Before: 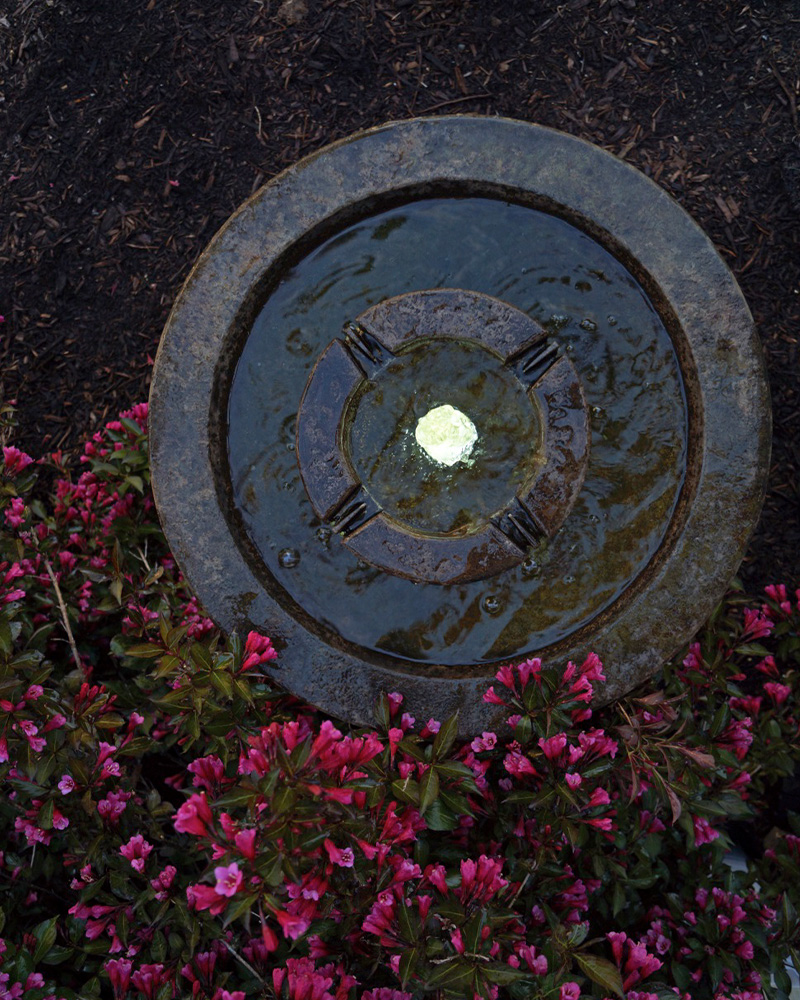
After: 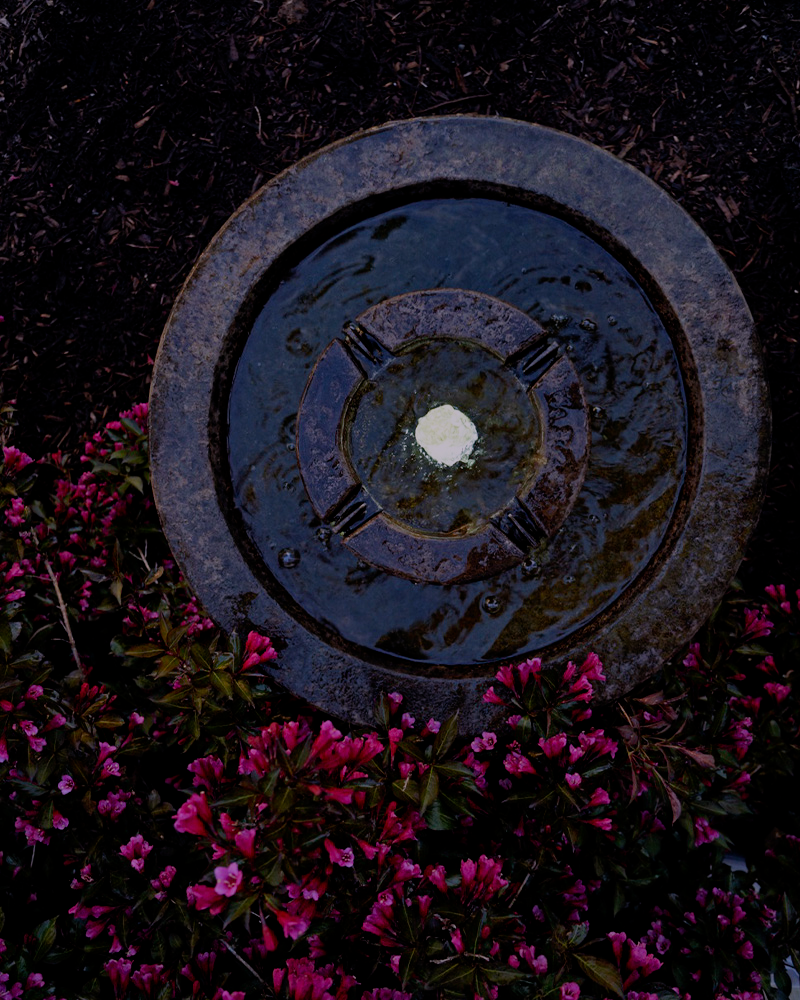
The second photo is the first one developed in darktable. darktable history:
white balance: red 1.066, blue 1.119
filmic rgb: middle gray luminance 30%, black relative exposure -9 EV, white relative exposure 7 EV, threshold 6 EV, target black luminance 0%, hardness 2.94, latitude 2.04%, contrast 0.963, highlights saturation mix 5%, shadows ↔ highlights balance 12.16%, add noise in highlights 0, preserve chrominance no, color science v3 (2019), use custom middle-gray values true, iterations of high-quality reconstruction 0, contrast in highlights soft, enable highlight reconstruction true
